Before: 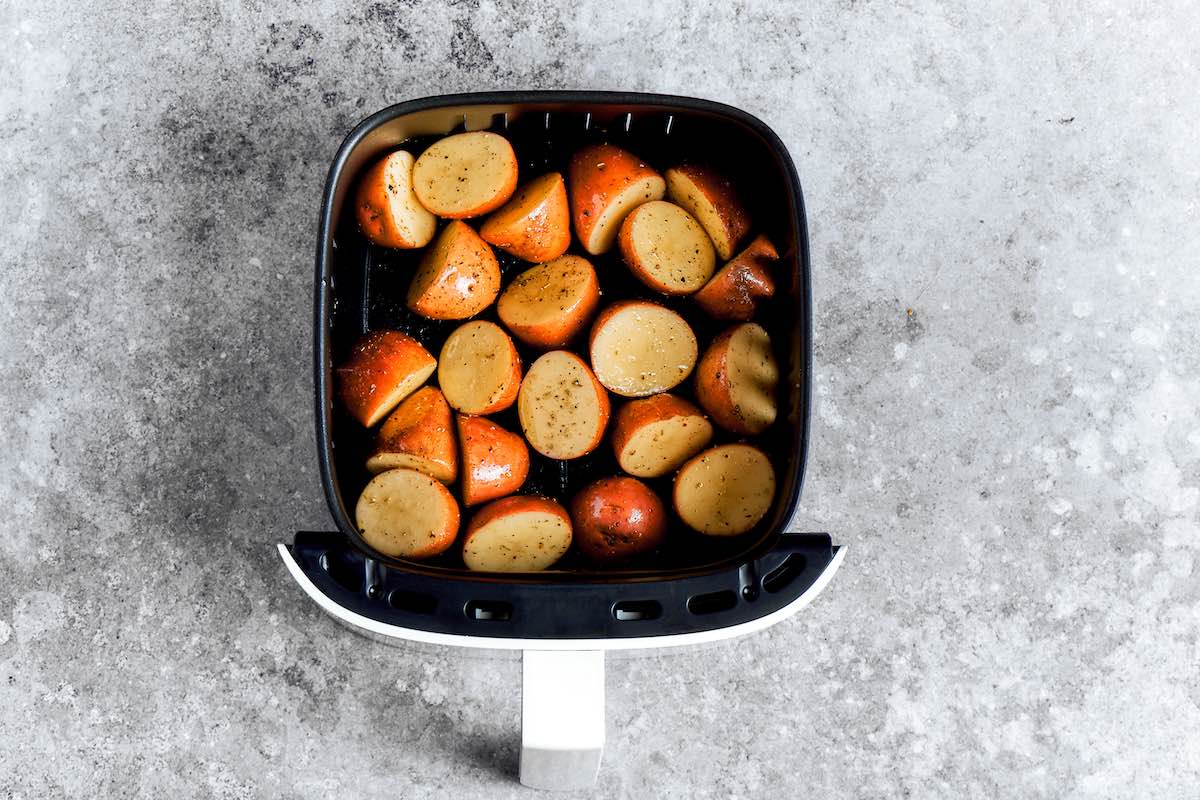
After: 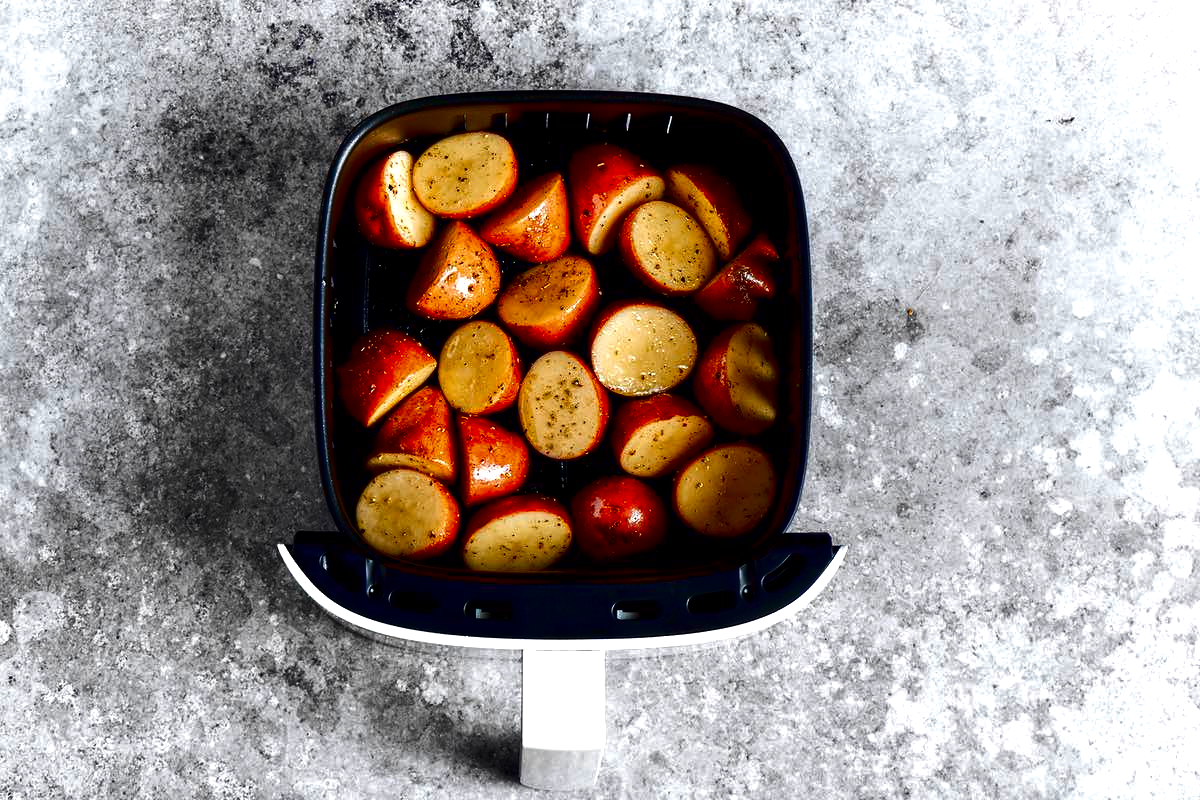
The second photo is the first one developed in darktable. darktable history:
exposure: exposure 0.371 EV, compensate highlight preservation false
contrast brightness saturation: contrast 0.088, brightness -0.591, saturation 0.174
